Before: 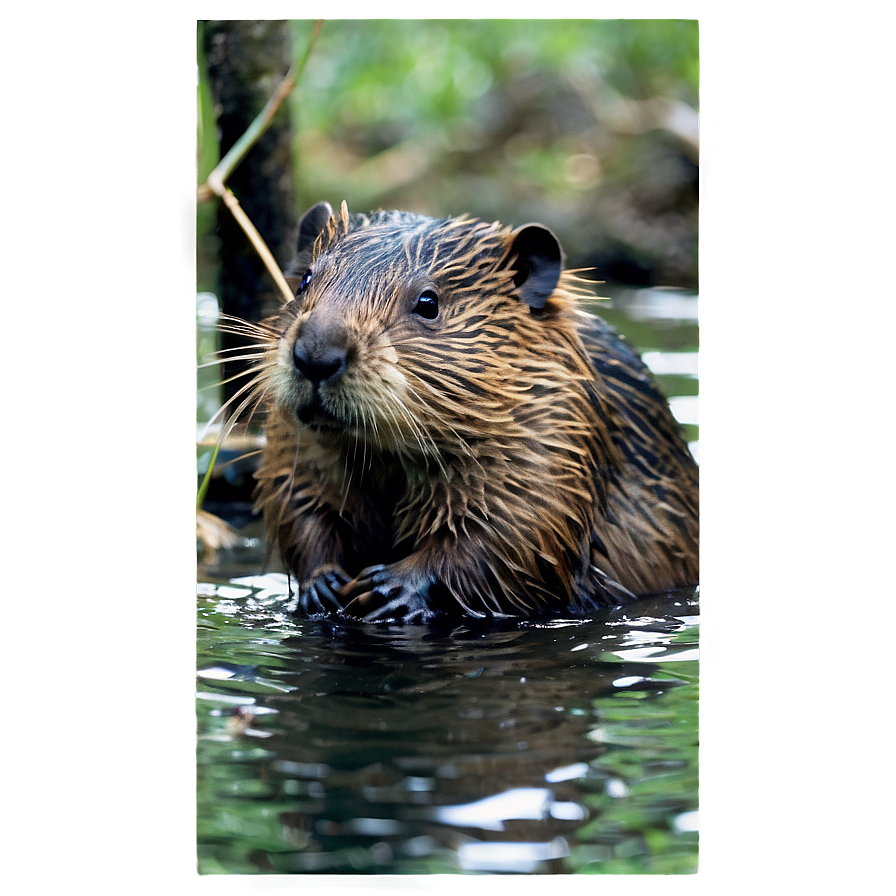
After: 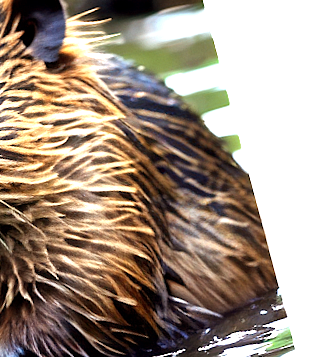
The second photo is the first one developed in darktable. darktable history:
crop and rotate: left 49.936%, top 10.094%, right 13.136%, bottom 24.256%
exposure: exposure 1.2 EV, compensate highlight preservation false
rotate and perspective: rotation -14.8°, crop left 0.1, crop right 0.903, crop top 0.25, crop bottom 0.748
rgb levels: mode RGB, independent channels, levels [[0, 0.5, 1], [0, 0.521, 1], [0, 0.536, 1]]
